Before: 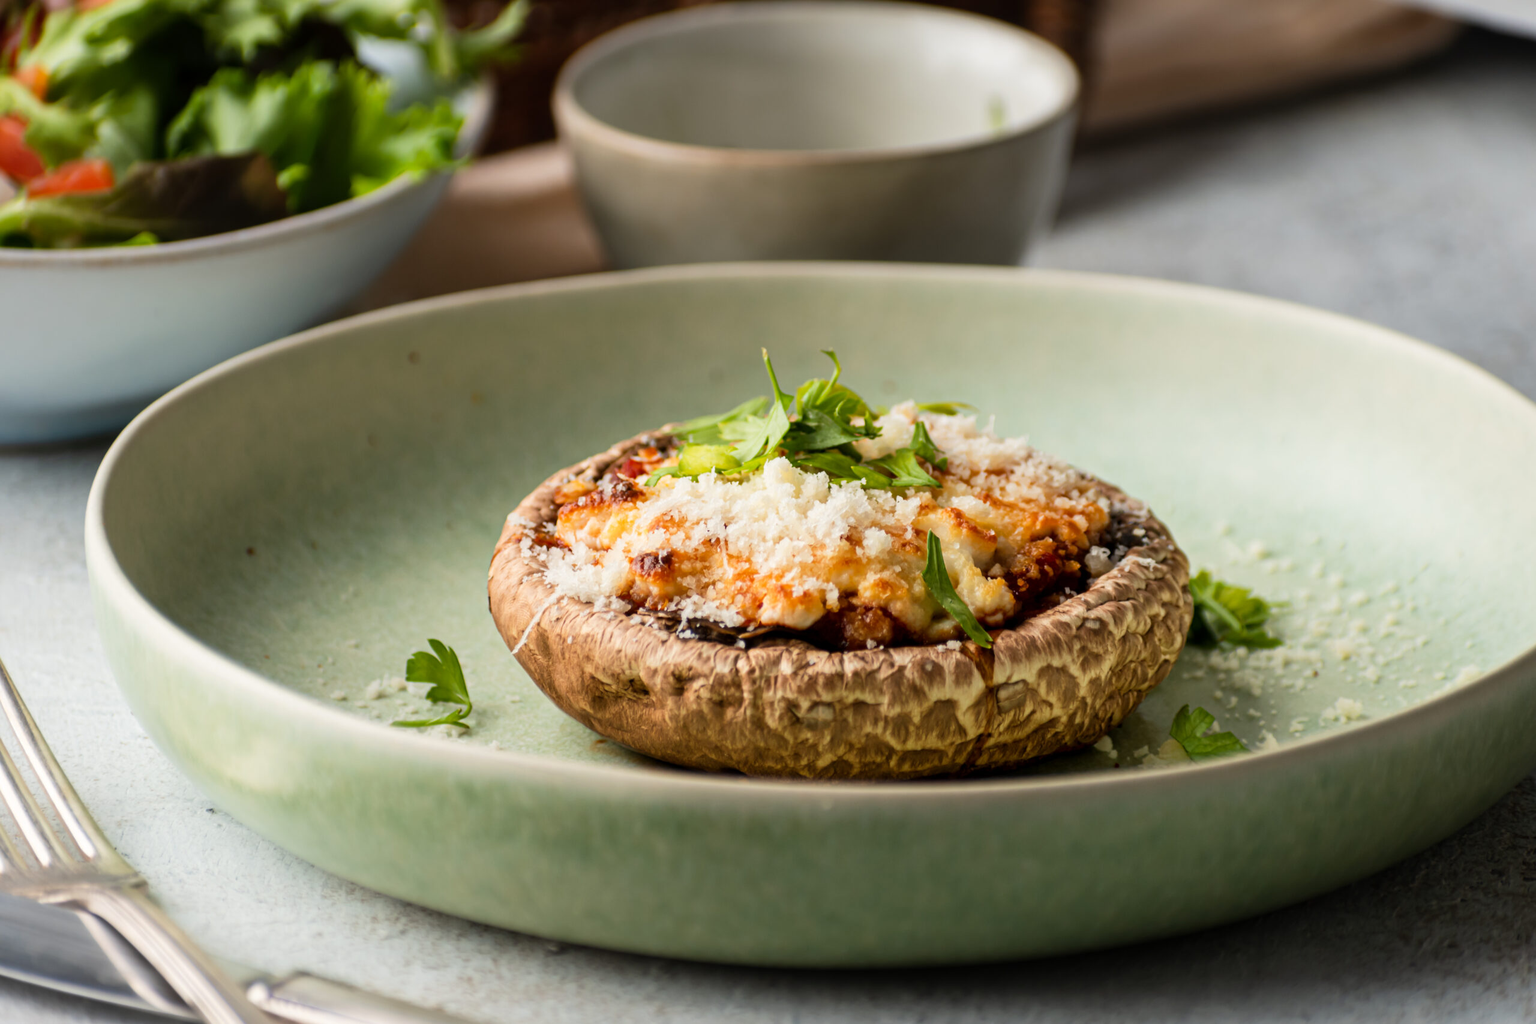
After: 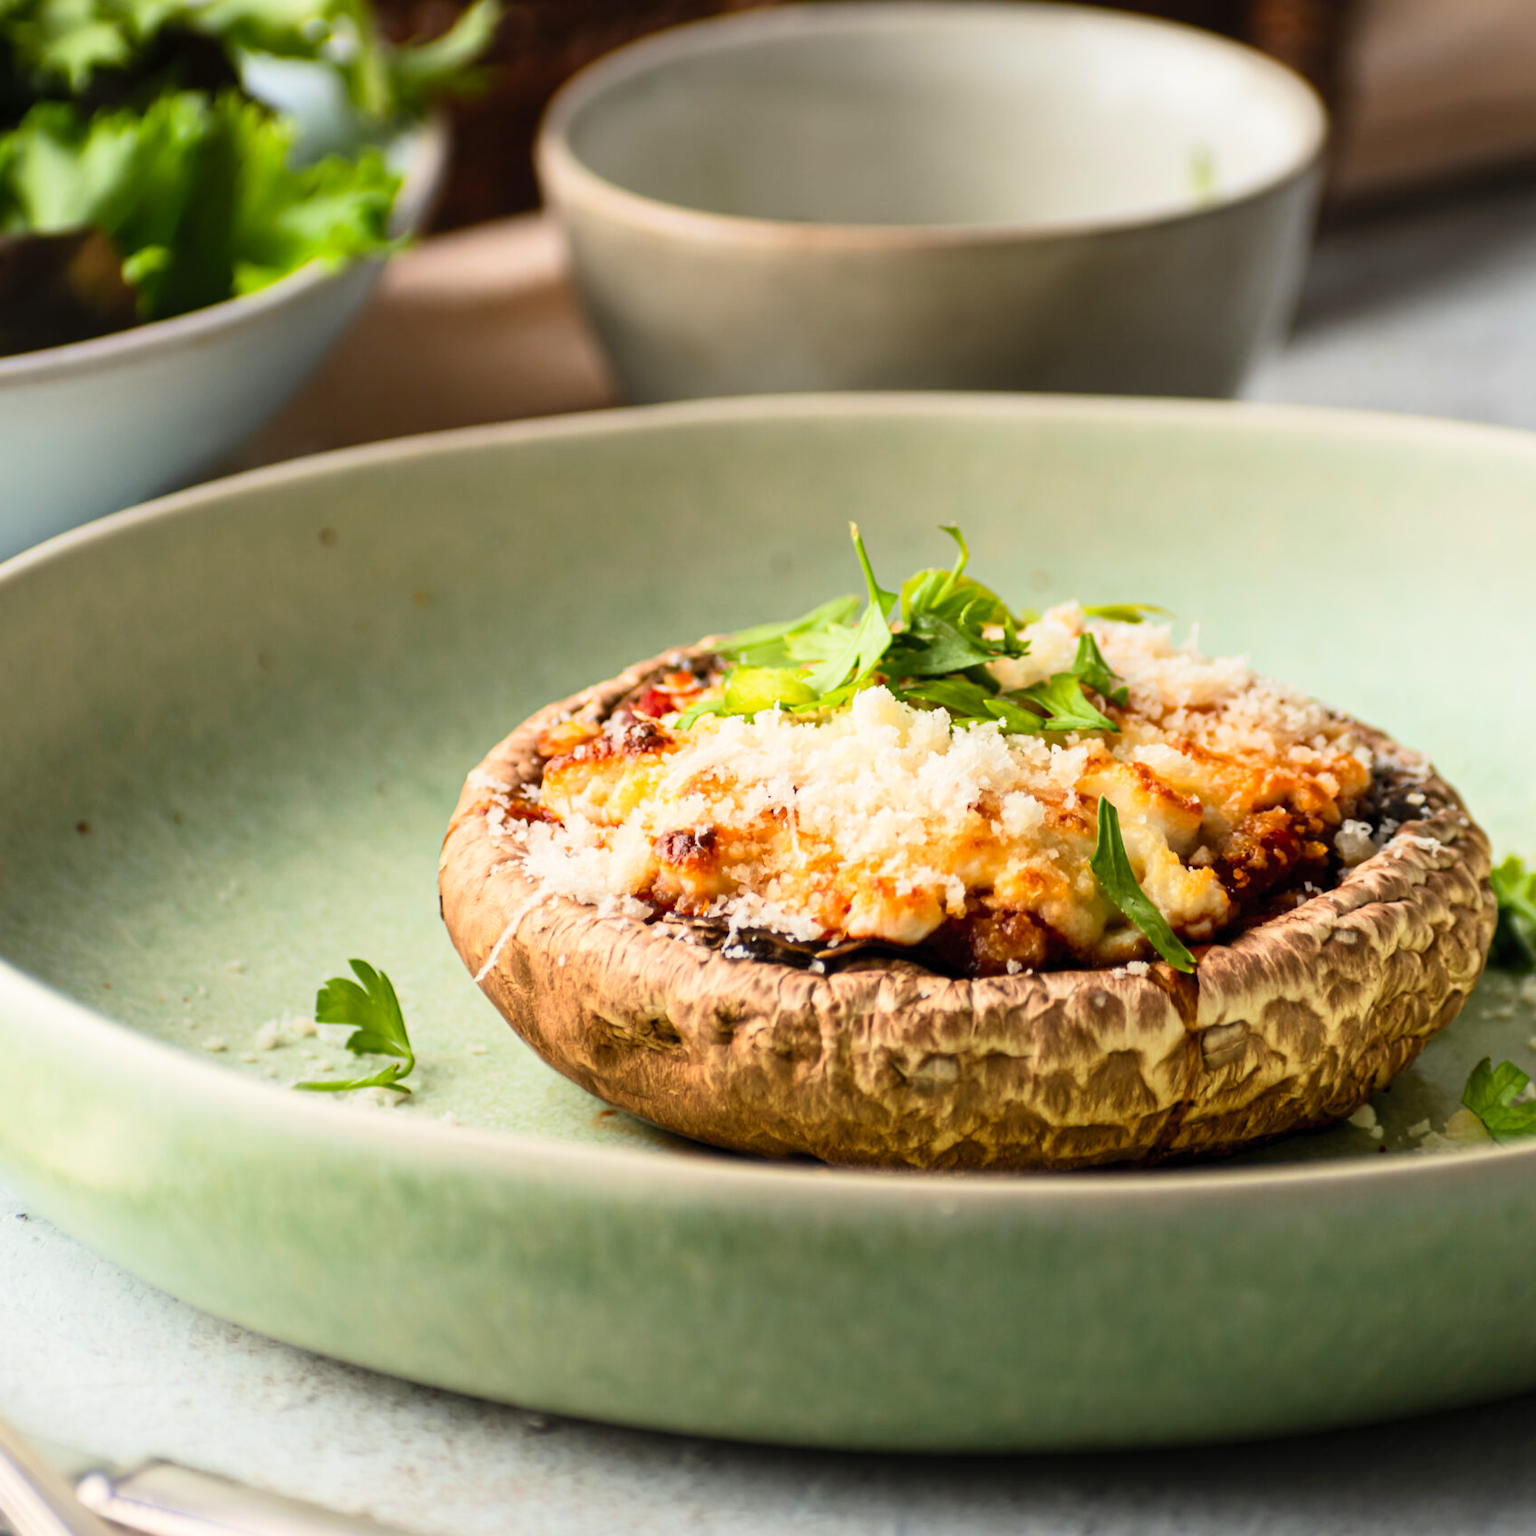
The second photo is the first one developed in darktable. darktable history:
contrast brightness saturation: contrast 0.197, brightness 0.162, saturation 0.229
crop and rotate: left 12.751%, right 20.571%
